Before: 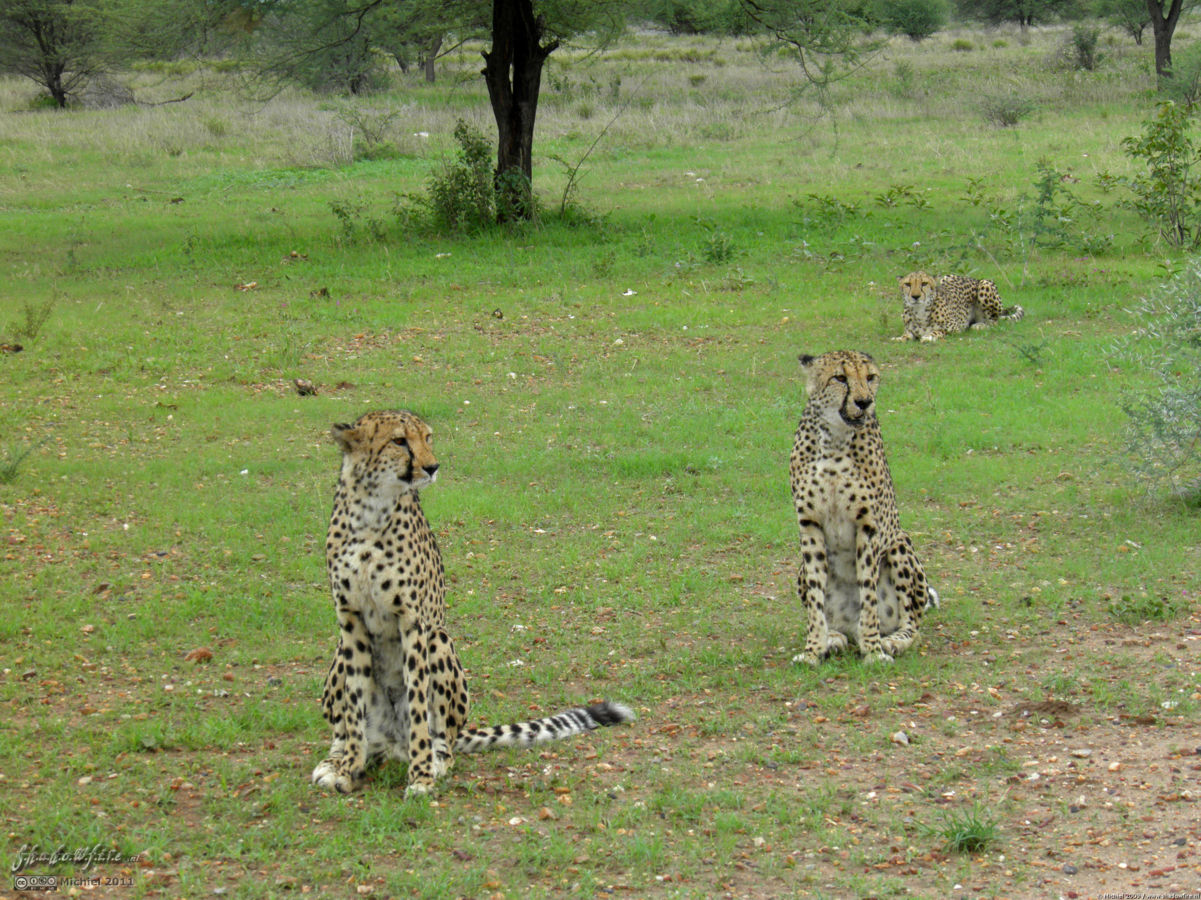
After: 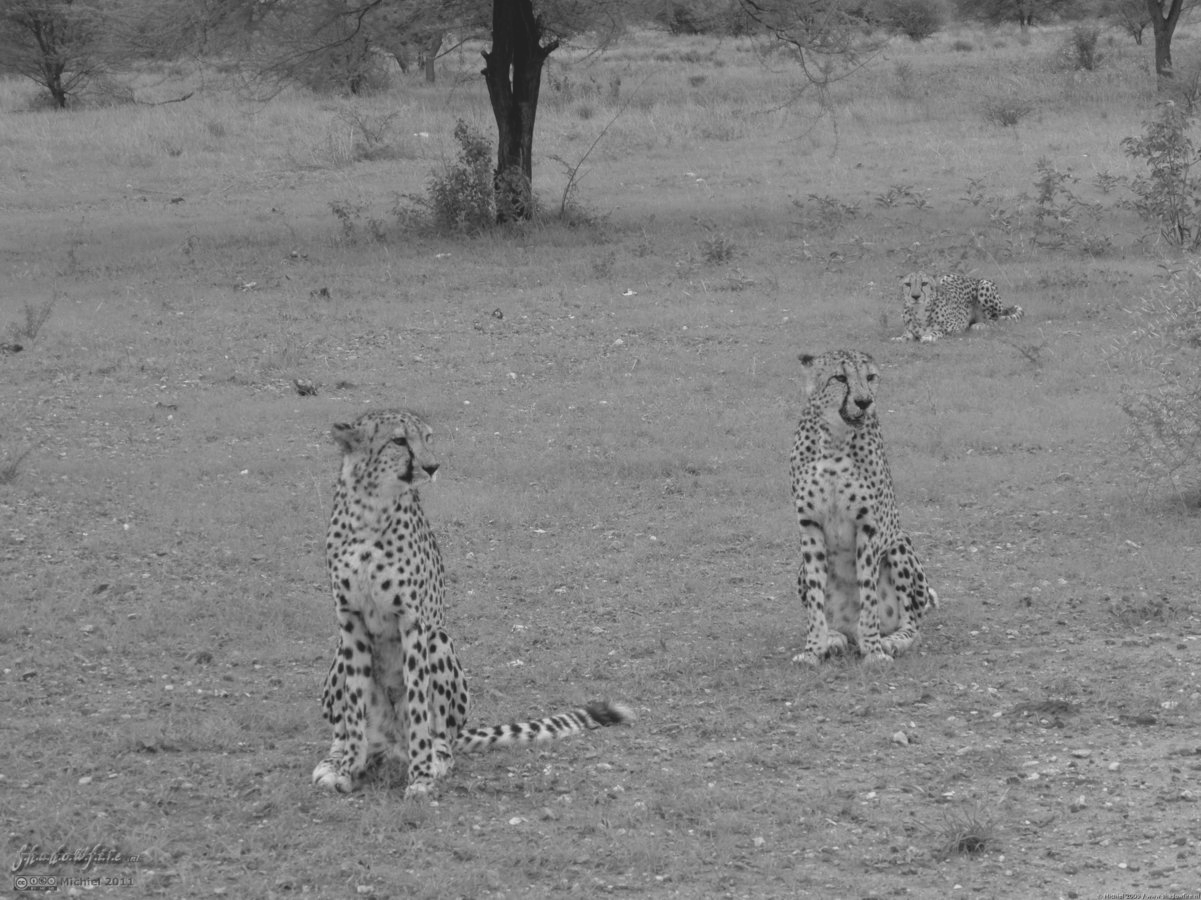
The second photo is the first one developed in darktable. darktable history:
monochrome: on, module defaults
contrast brightness saturation: contrast -0.26, saturation -0.43
